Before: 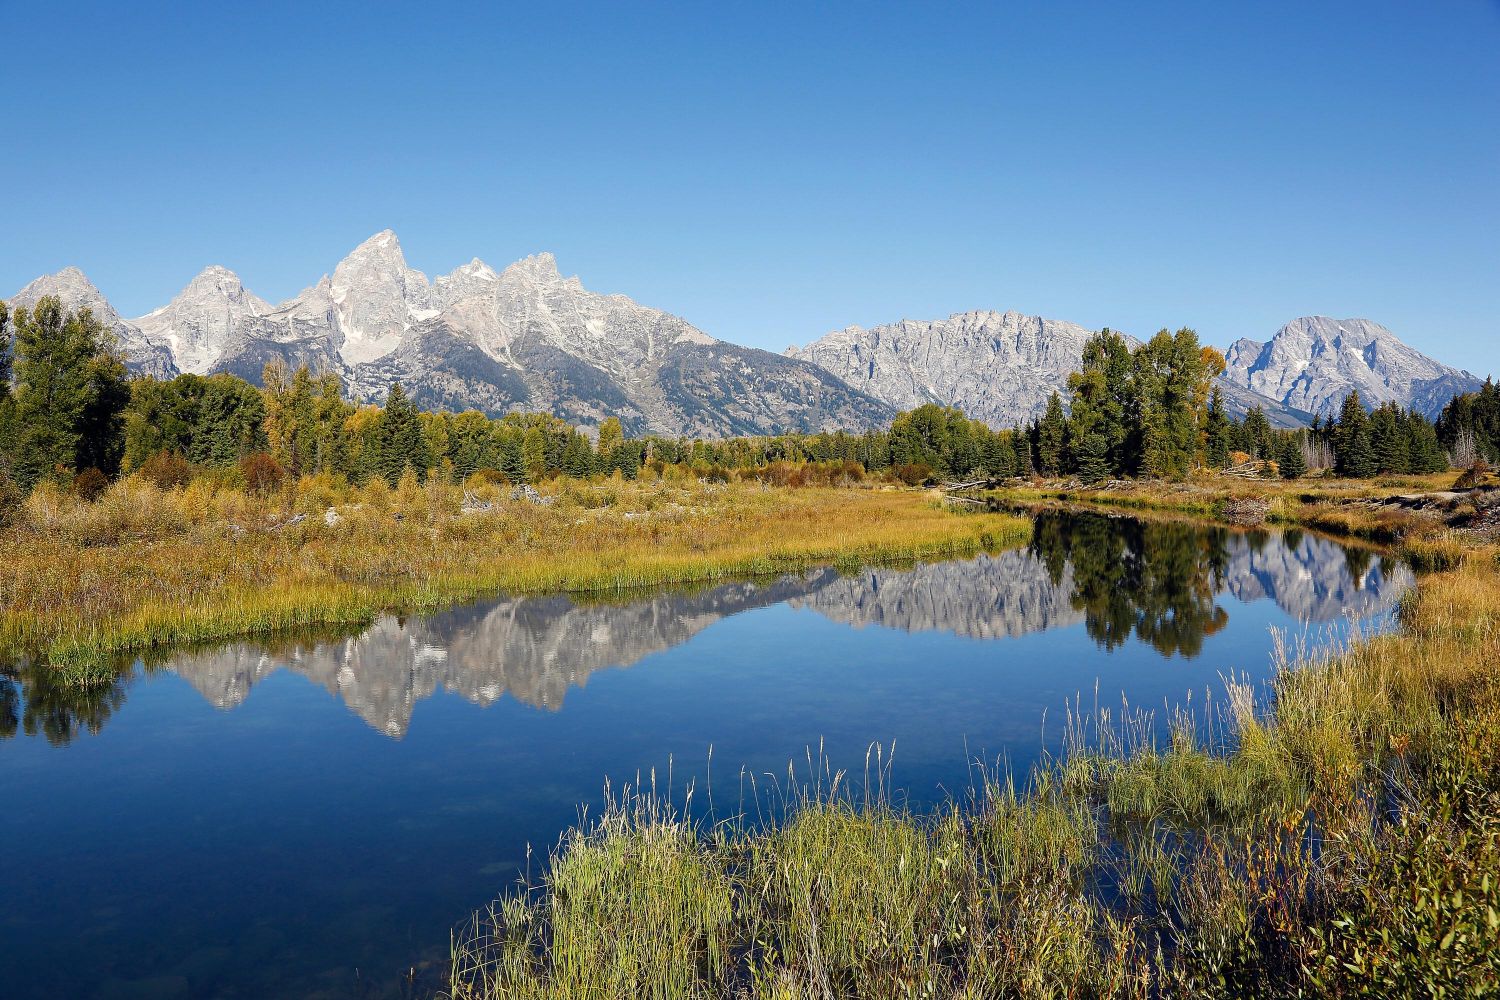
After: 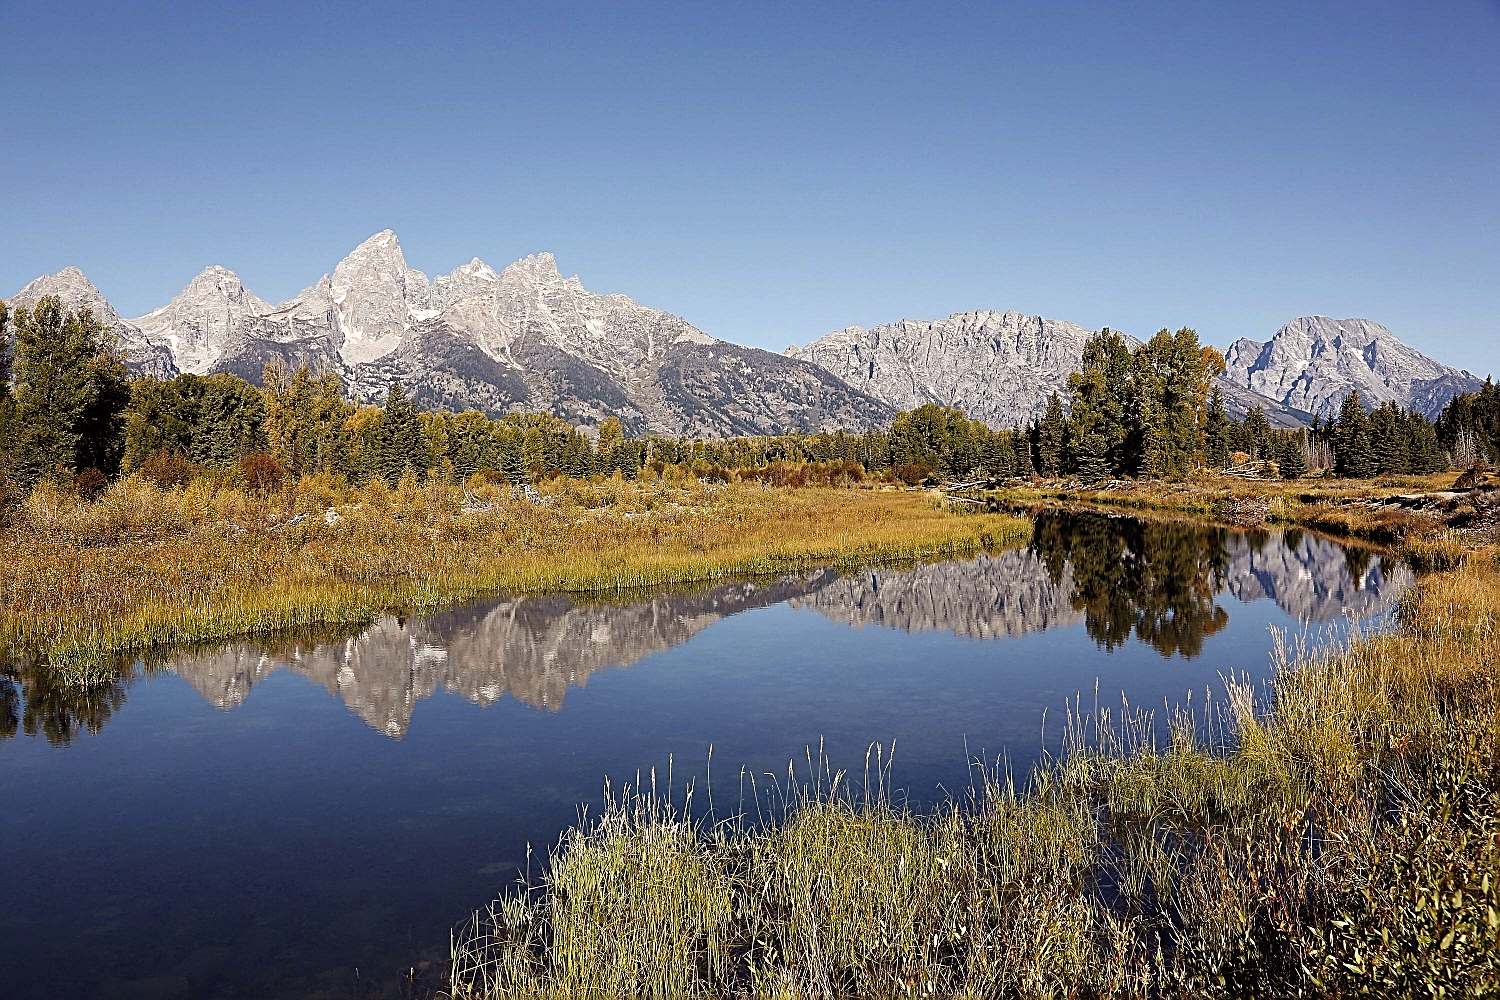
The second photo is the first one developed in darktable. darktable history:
rgb levels: mode RGB, independent channels, levels [[0, 0.5, 1], [0, 0.521, 1], [0, 0.536, 1]]
sharpen: amount 1
color correction: saturation 0.8
